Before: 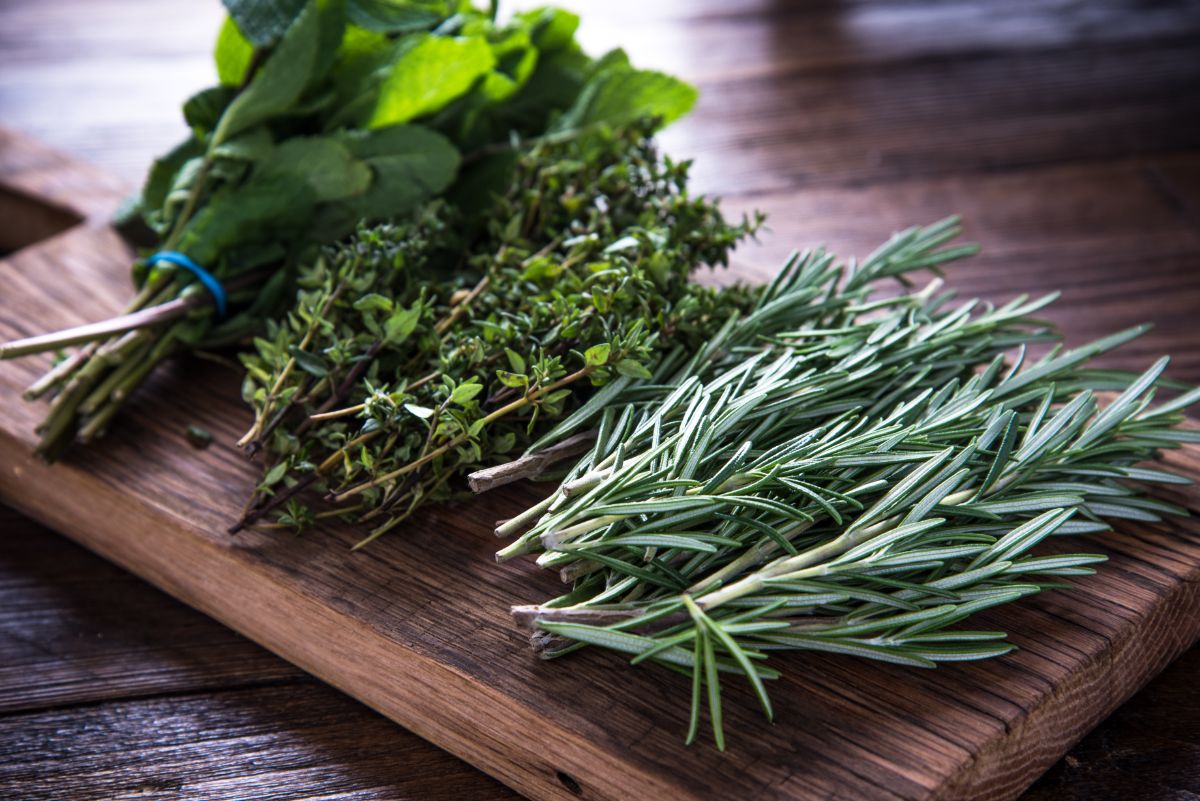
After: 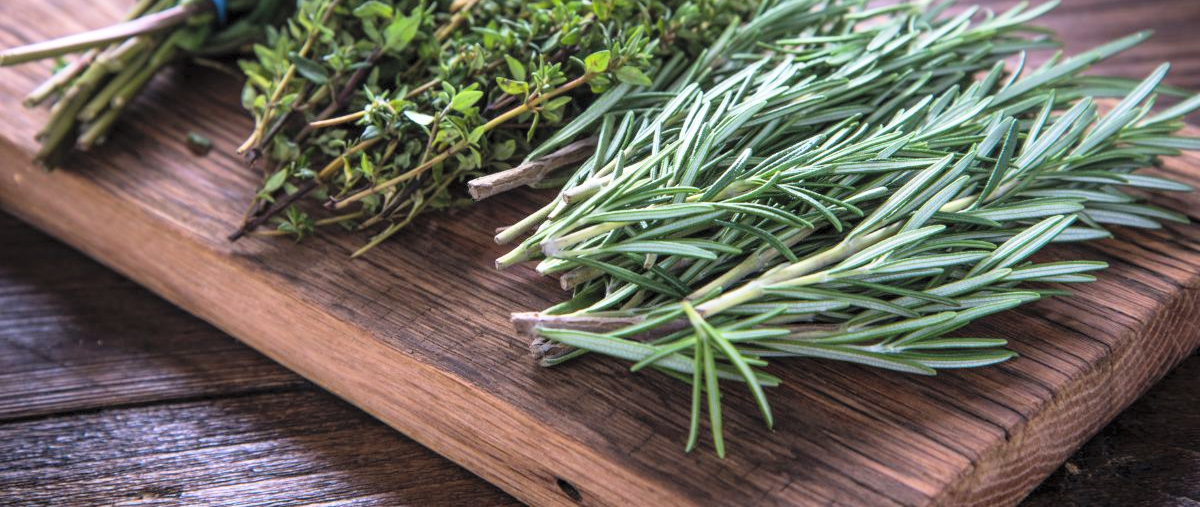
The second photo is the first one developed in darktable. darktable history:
crop and rotate: top 36.595%
contrast brightness saturation: contrast 0.096, brightness 0.291, saturation 0.146
